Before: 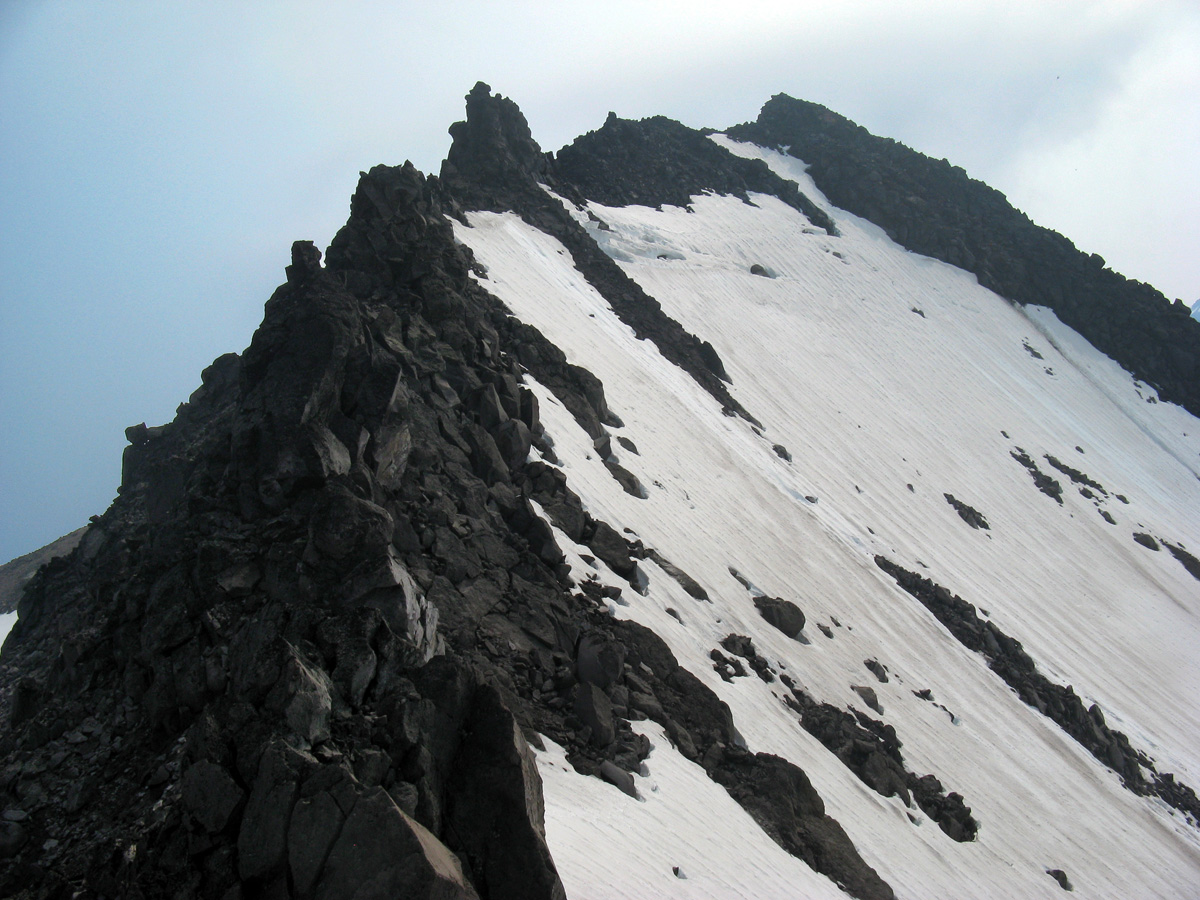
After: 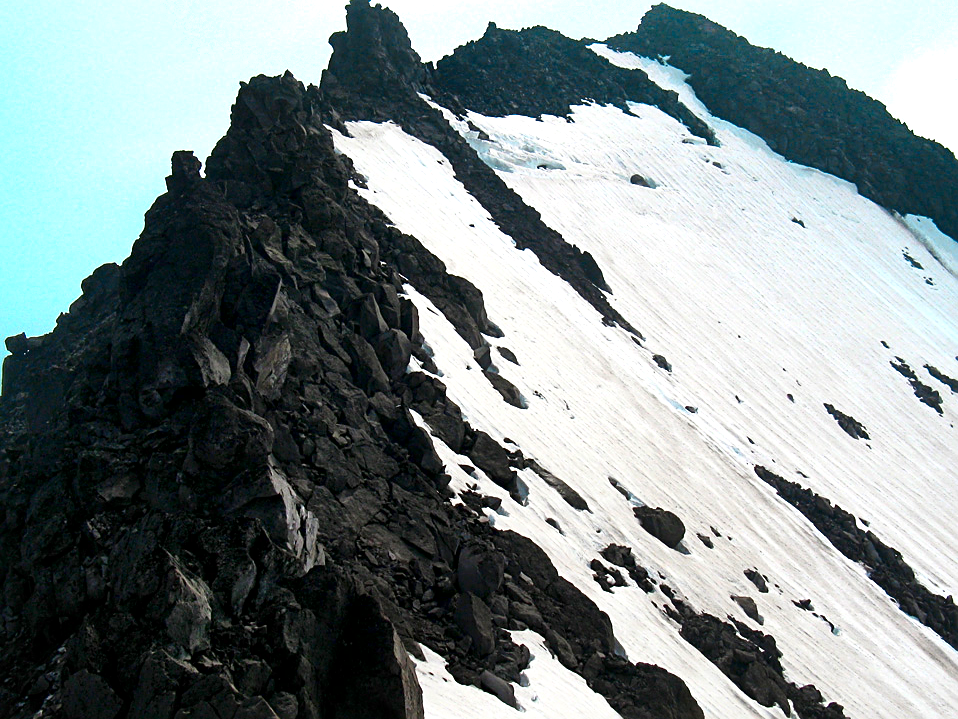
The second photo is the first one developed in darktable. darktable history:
exposure: black level correction 0, exposure 0.5 EV, compensate exposure bias true, compensate highlight preservation false
crop and rotate: left 10.071%, top 10.071%, right 10.02%, bottom 10.02%
sharpen: on, module defaults
local contrast: mode bilateral grid, contrast 20, coarseness 50, detail 150%, midtone range 0.2
color zones: curves: ch0 [(0.254, 0.492) (0.724, 0.62)]; ch1 [(0.25, 0.528) (0.719, 0.796)]; ch2 [(0, 0.472) (0.25, 0.5) (0.73, 0.184)]
shadows and highlights: shadows 0, highlights 40
contrast brightness saturation: contrast 0.12, brightness -0.12, saturation 0.2
